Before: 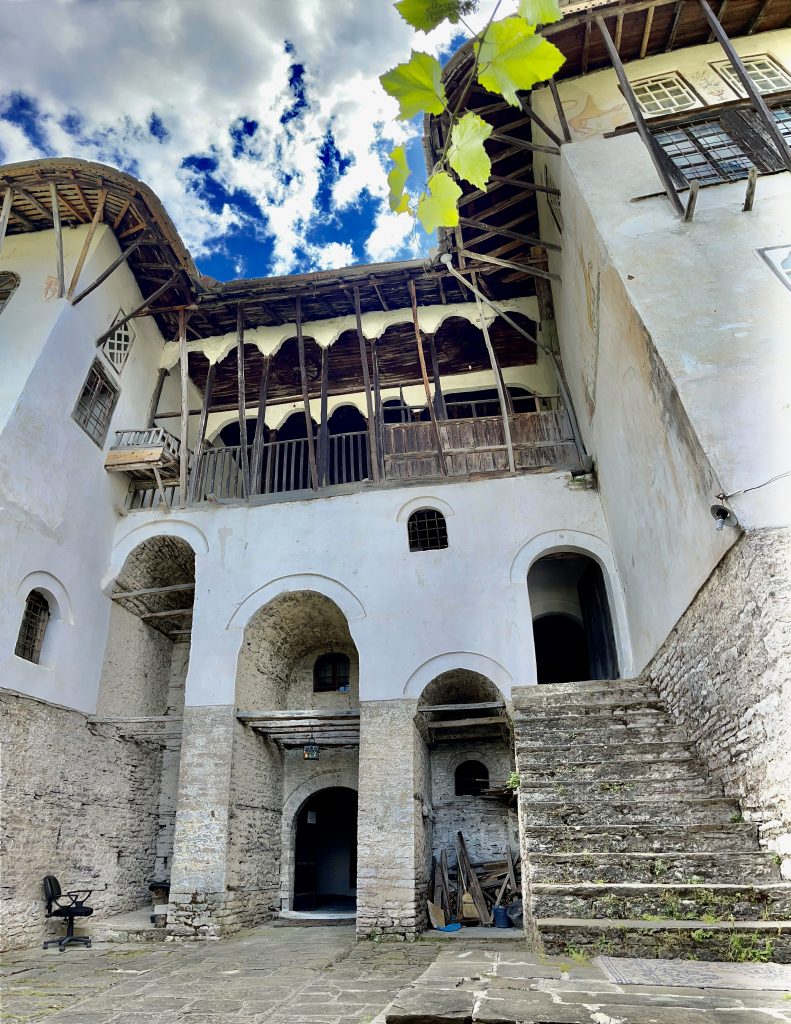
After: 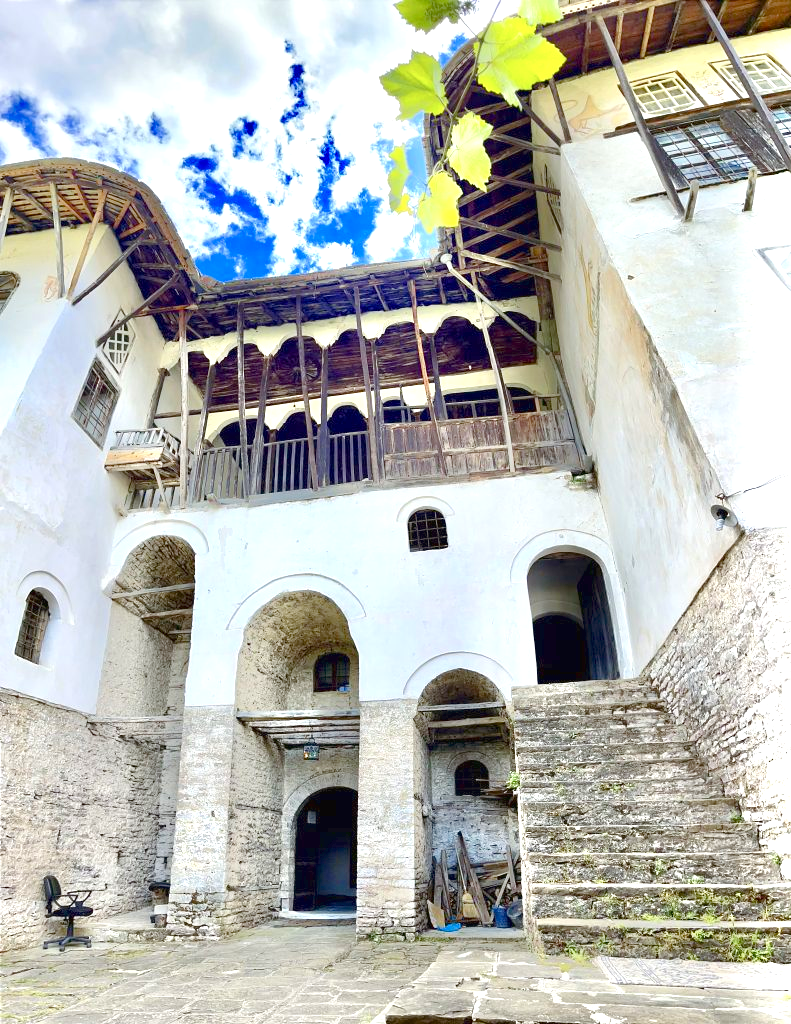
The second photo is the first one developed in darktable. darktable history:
exposure: black level correction 0, exposure 1.458 EV, compensate highlight preservation false
color balance rgb: shadows lift › chroma 2.056%, shadows lift › hue 49.44°, perceptual saturation grading › global saturation 20%, perceptual saturation grading › highlights -25.363%, perceptual saturation grading › shadows 26.195%, contrast -19.768%
